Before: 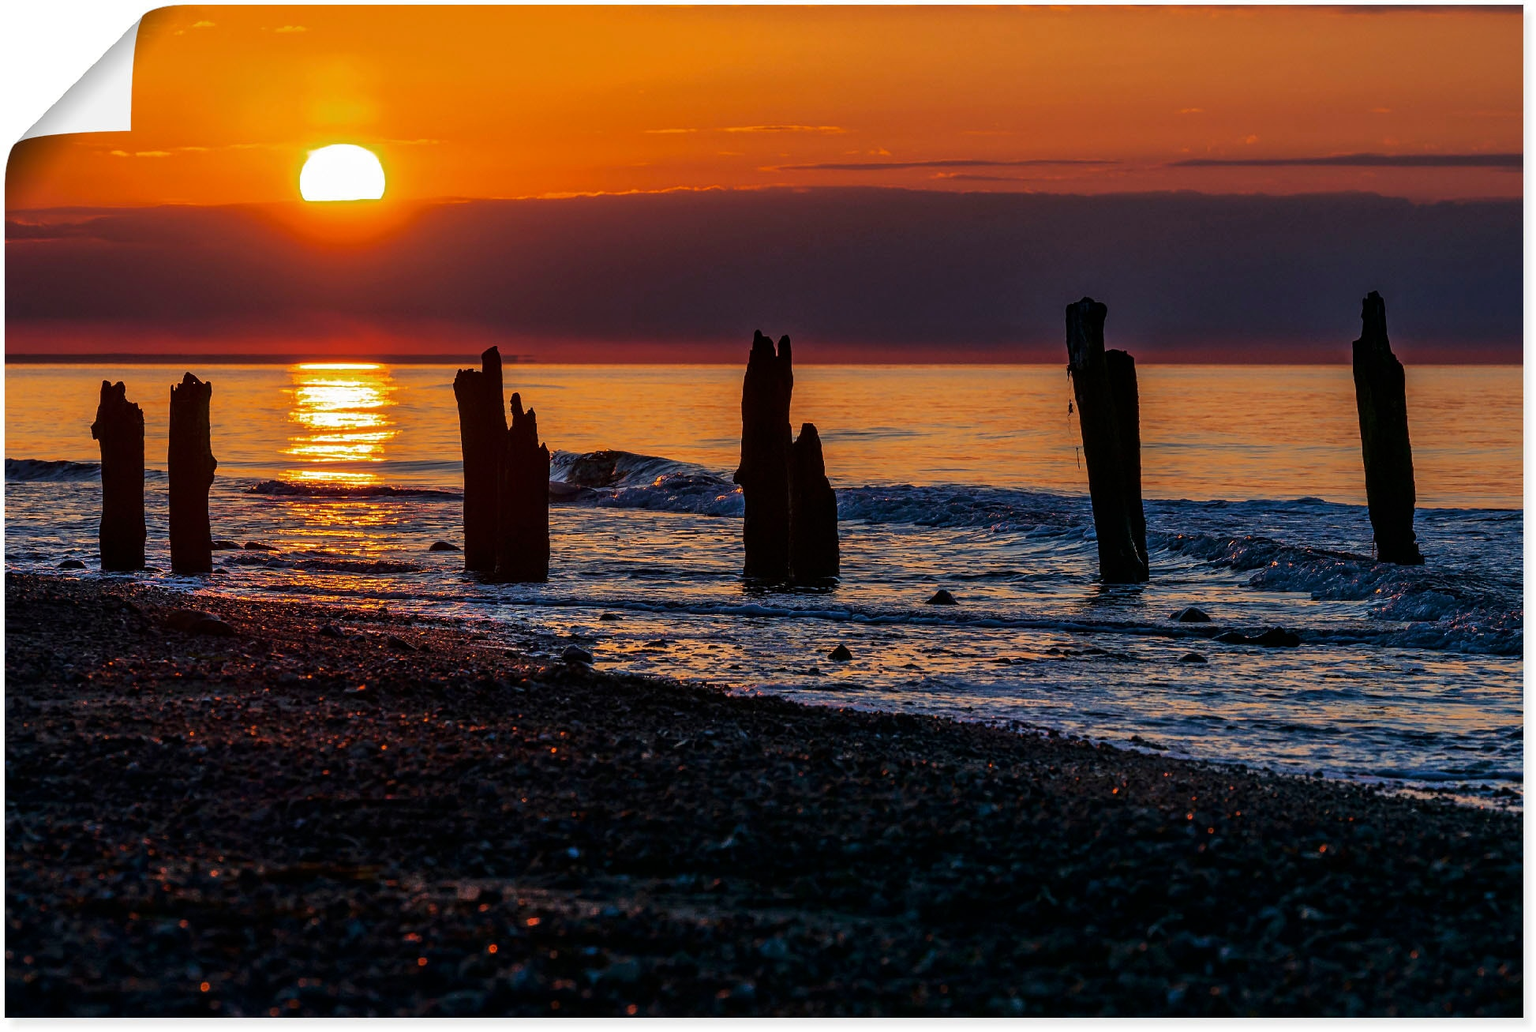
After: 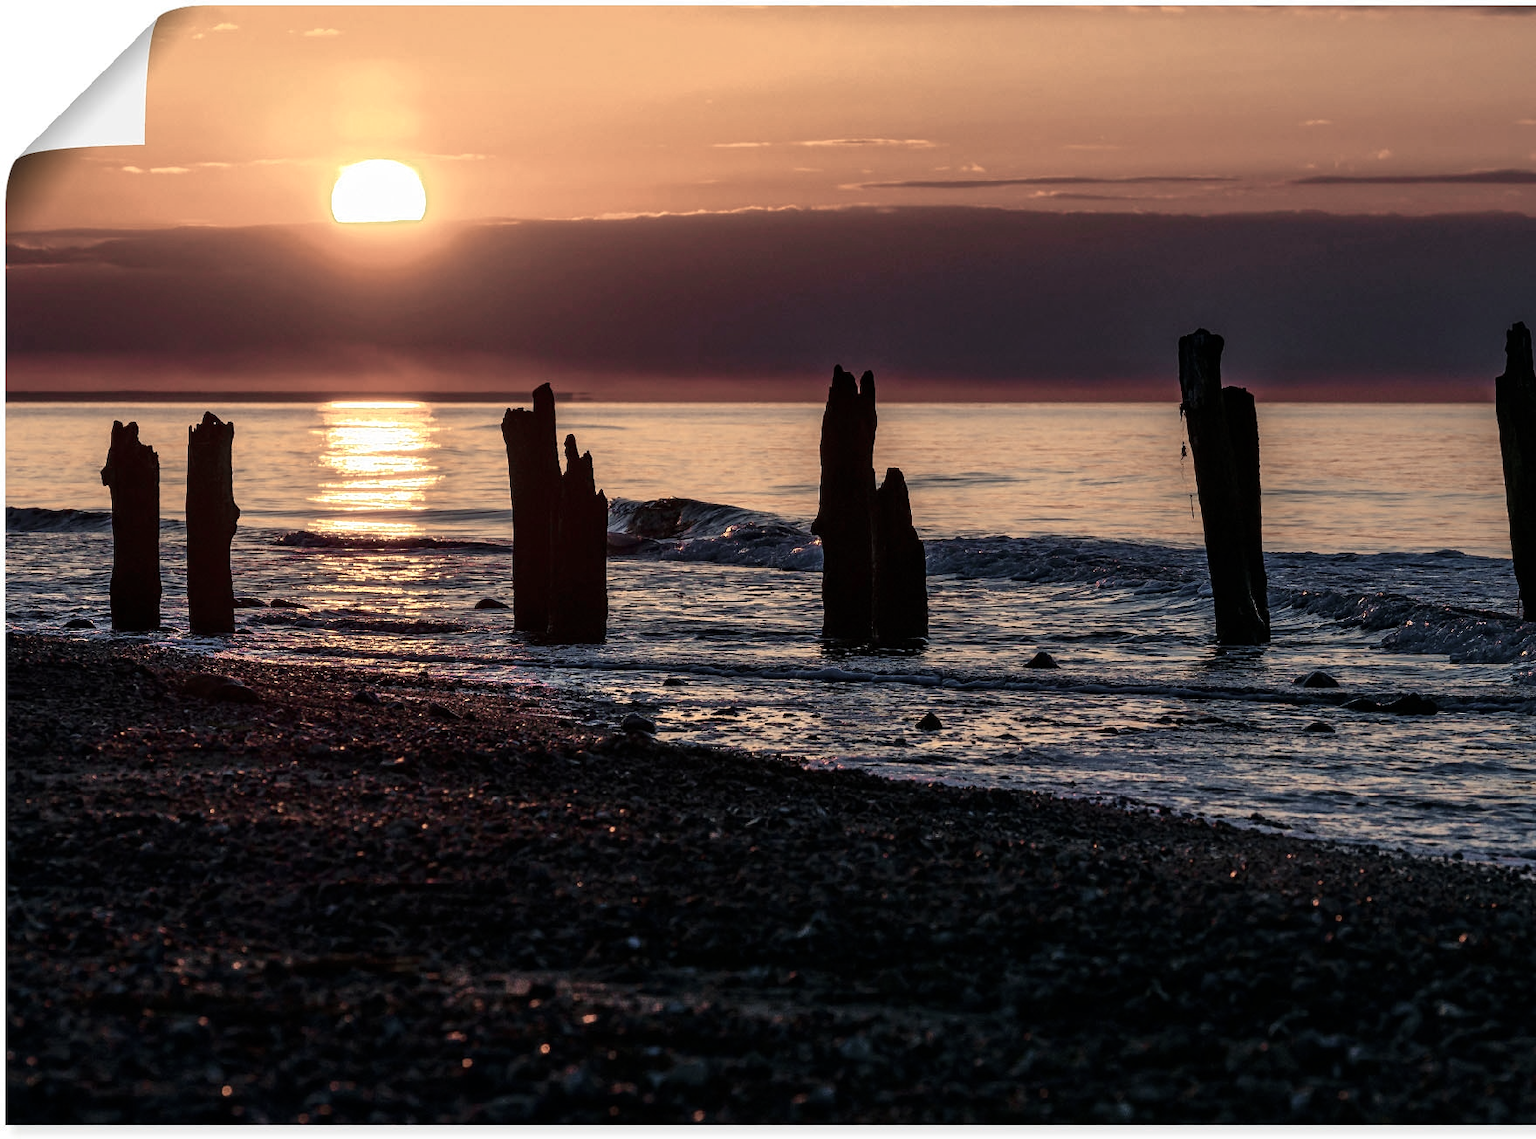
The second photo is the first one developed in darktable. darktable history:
crop: right 9.509%, bottom 0.031%
color zones: curves: ch0 [(0, 0.6) (0.129, 0.585) (0.193, 0.596) (0.429, 0.5) (0.571, 0.5) (0.714, 0.5) (0.857, 0.5) (1, 0.6)]; ch1 [(0, 0.453) (0.112, 0.245) (0.213, 0.252) (0.429, 0.233) (0.571, 0.231) (0.683, 0.242) (0.857, 0.296) (1, 0.453)]
